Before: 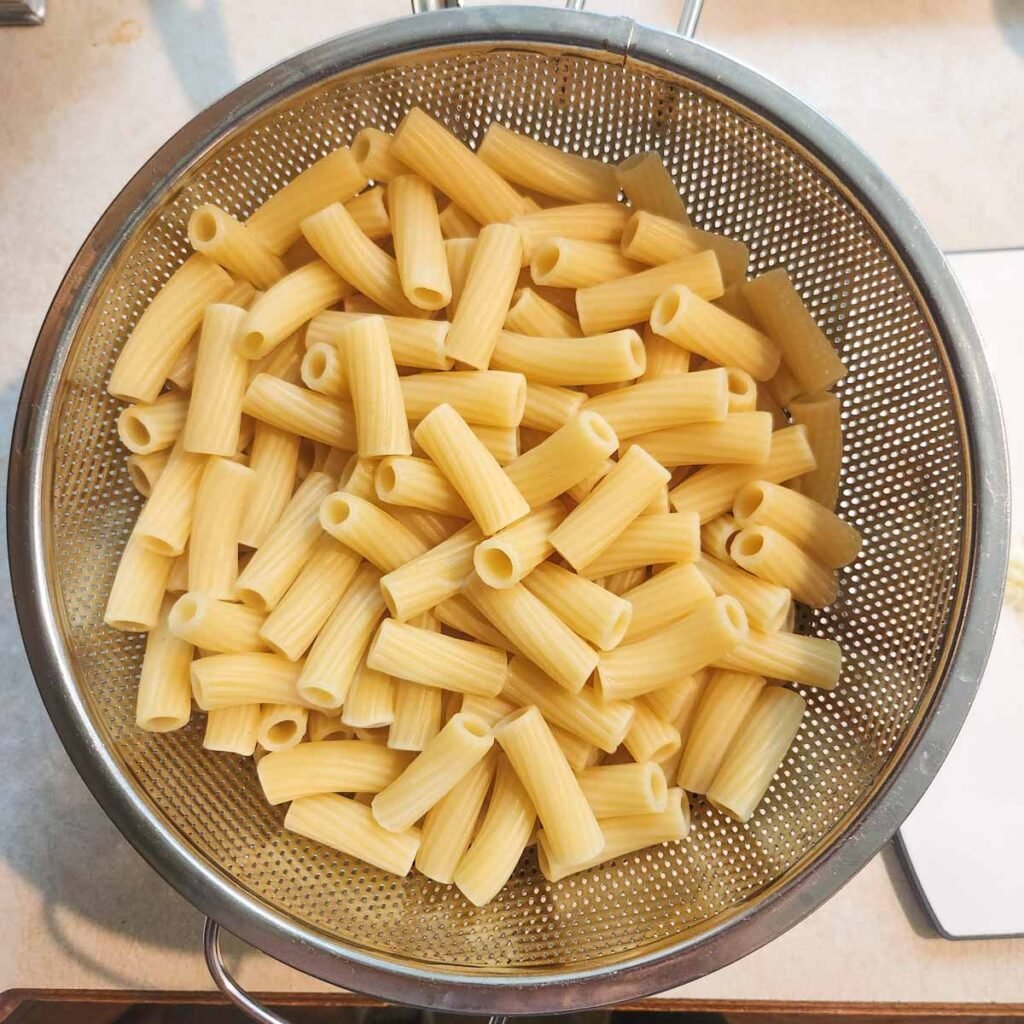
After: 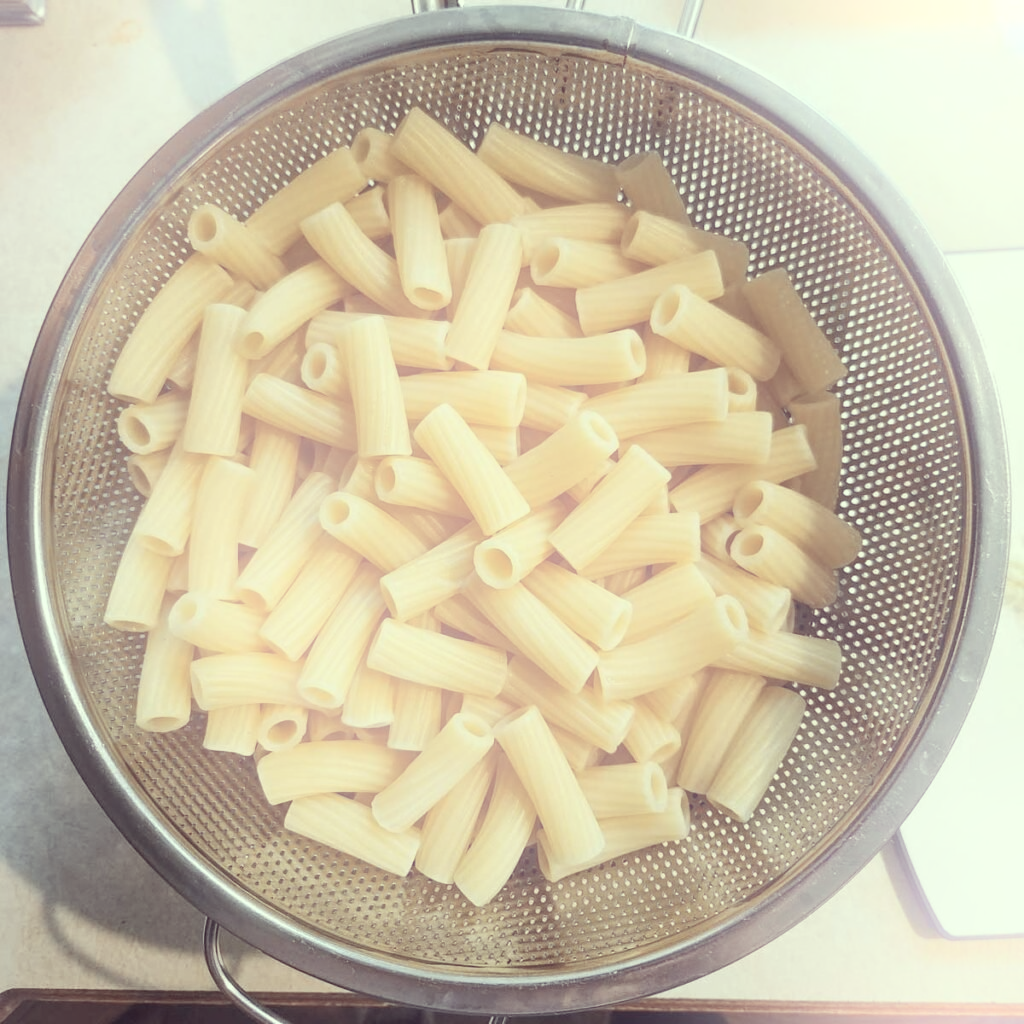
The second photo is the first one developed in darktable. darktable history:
color correction: highlights a* -20.17, highlights b* 20.27, shadows a* 20.03, shadows b* -20.46, saturation 0.43
bloom: on, module defaults
